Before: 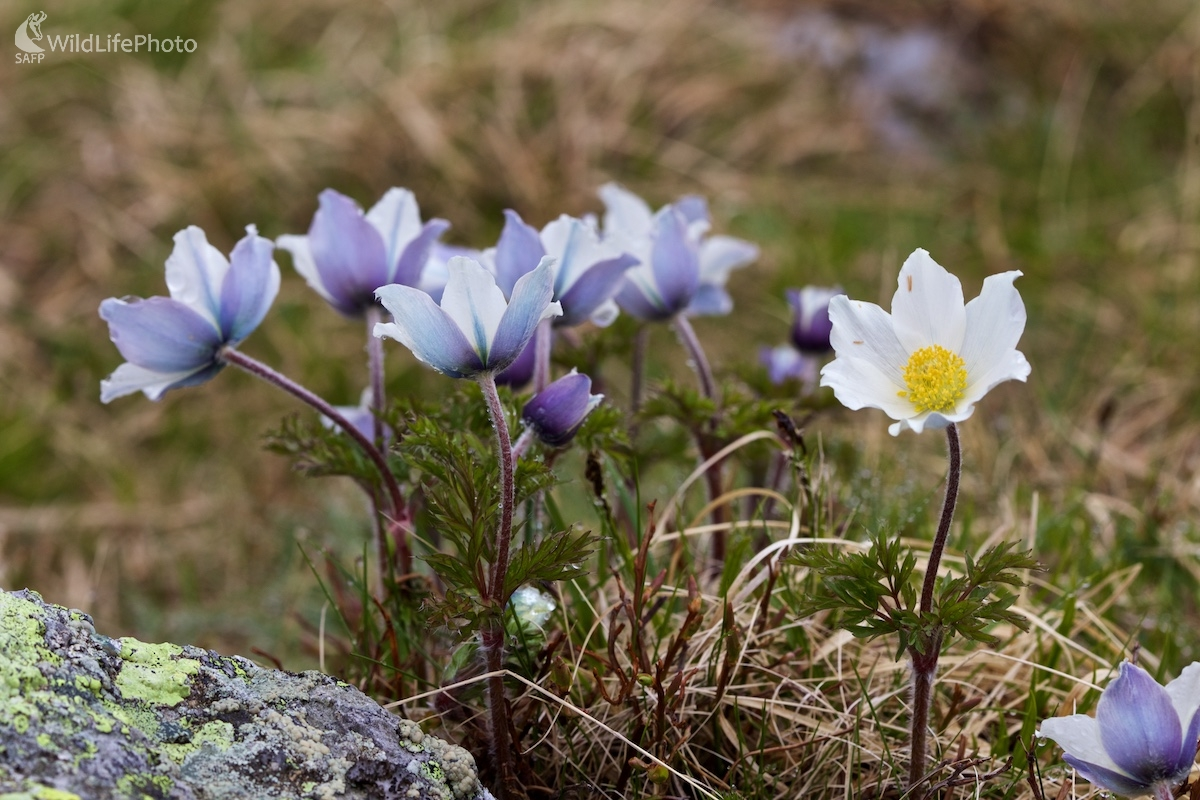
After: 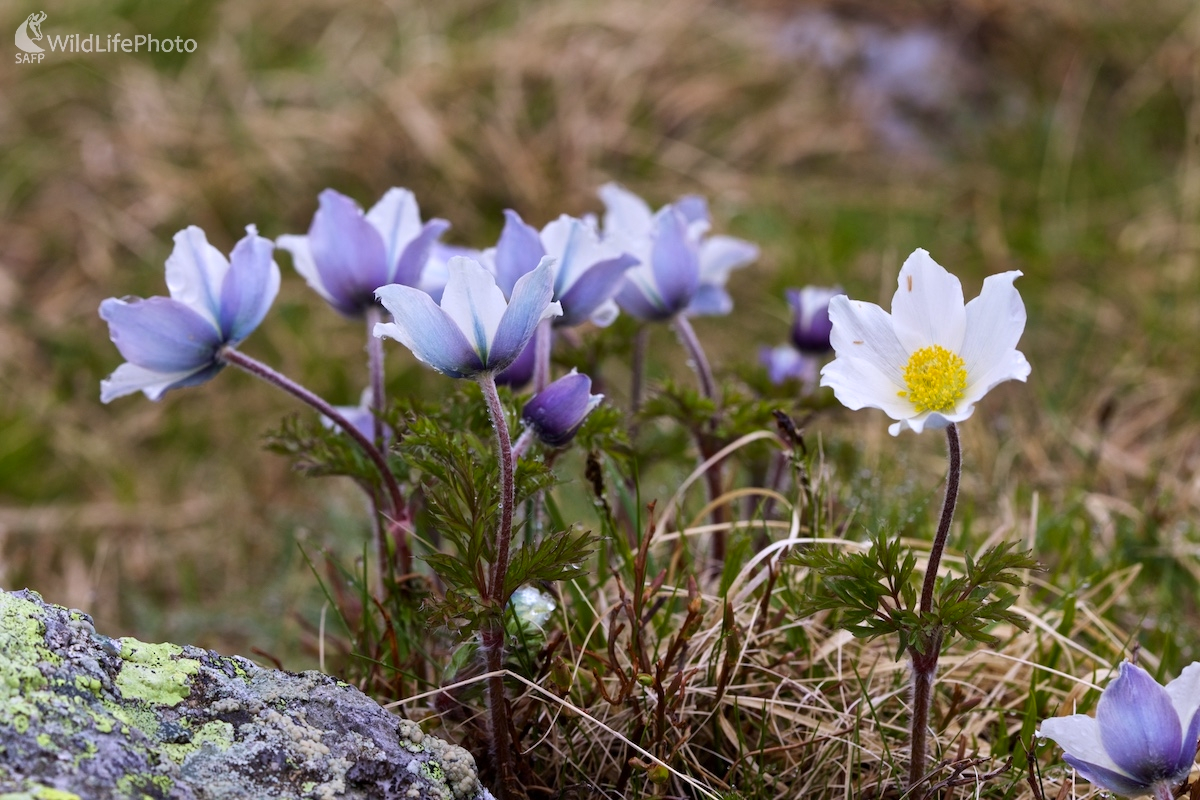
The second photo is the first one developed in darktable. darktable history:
color correction: highlights a* -5.94, highlights b* 11.19
white balance: red 1.042, blue 1.17
